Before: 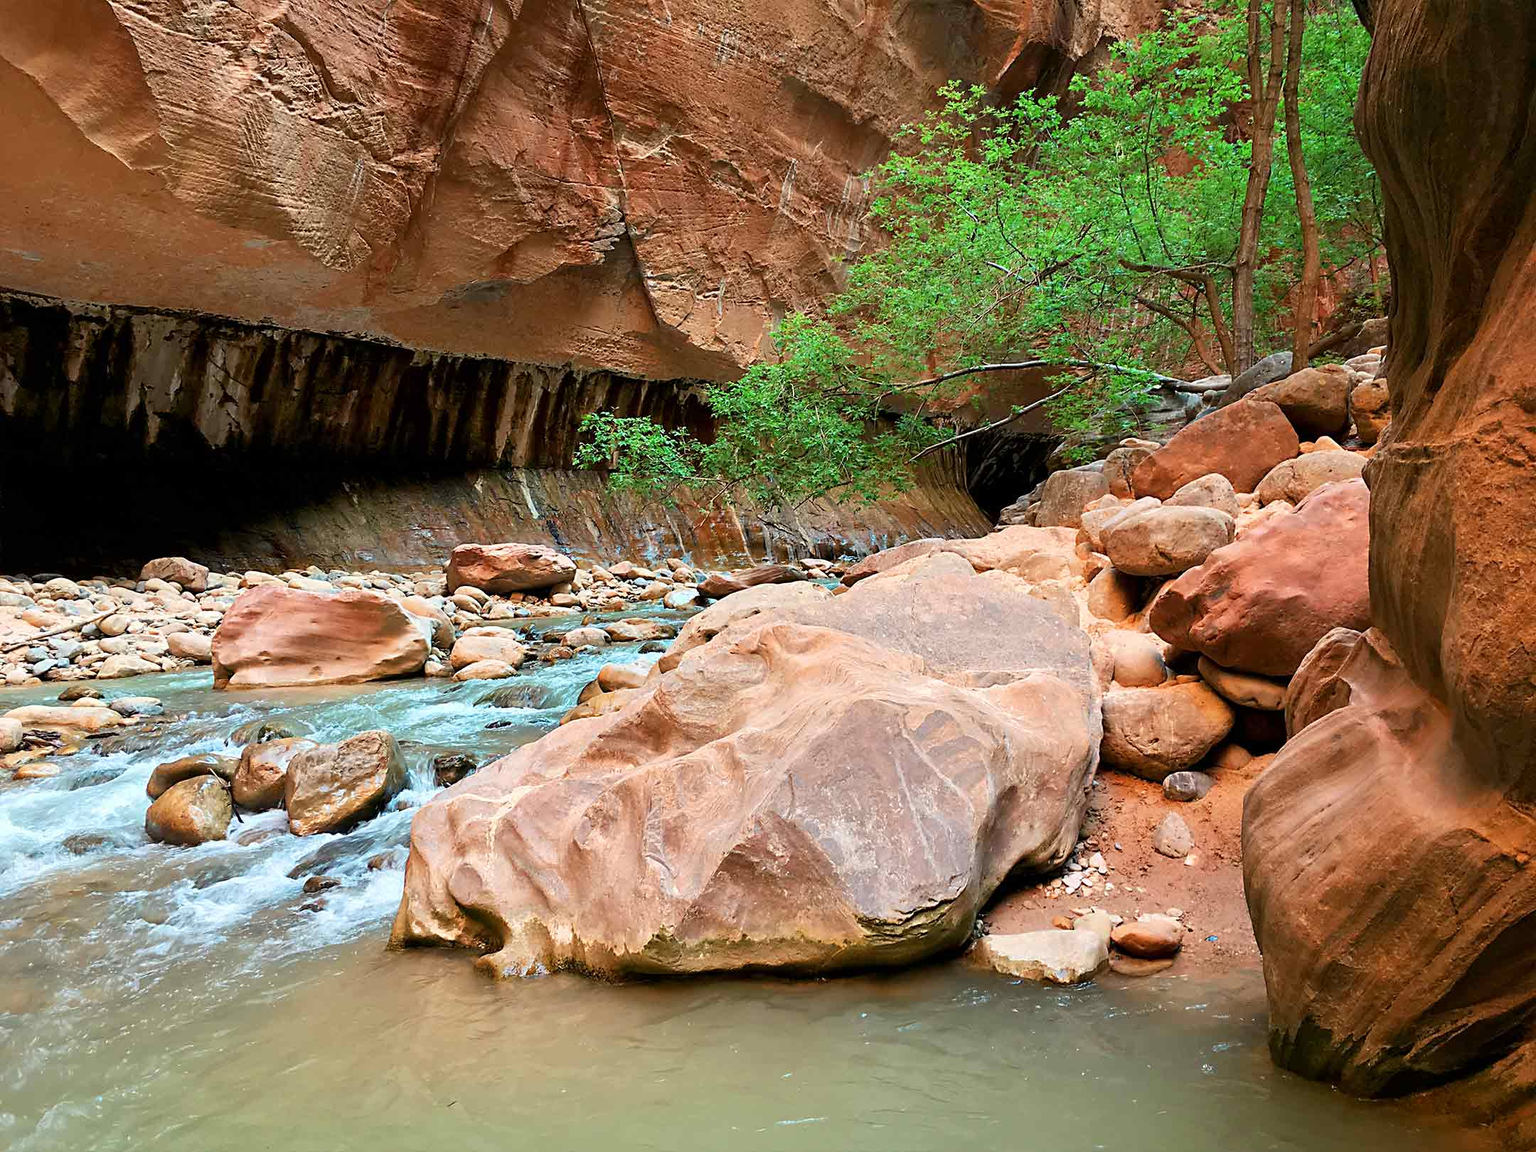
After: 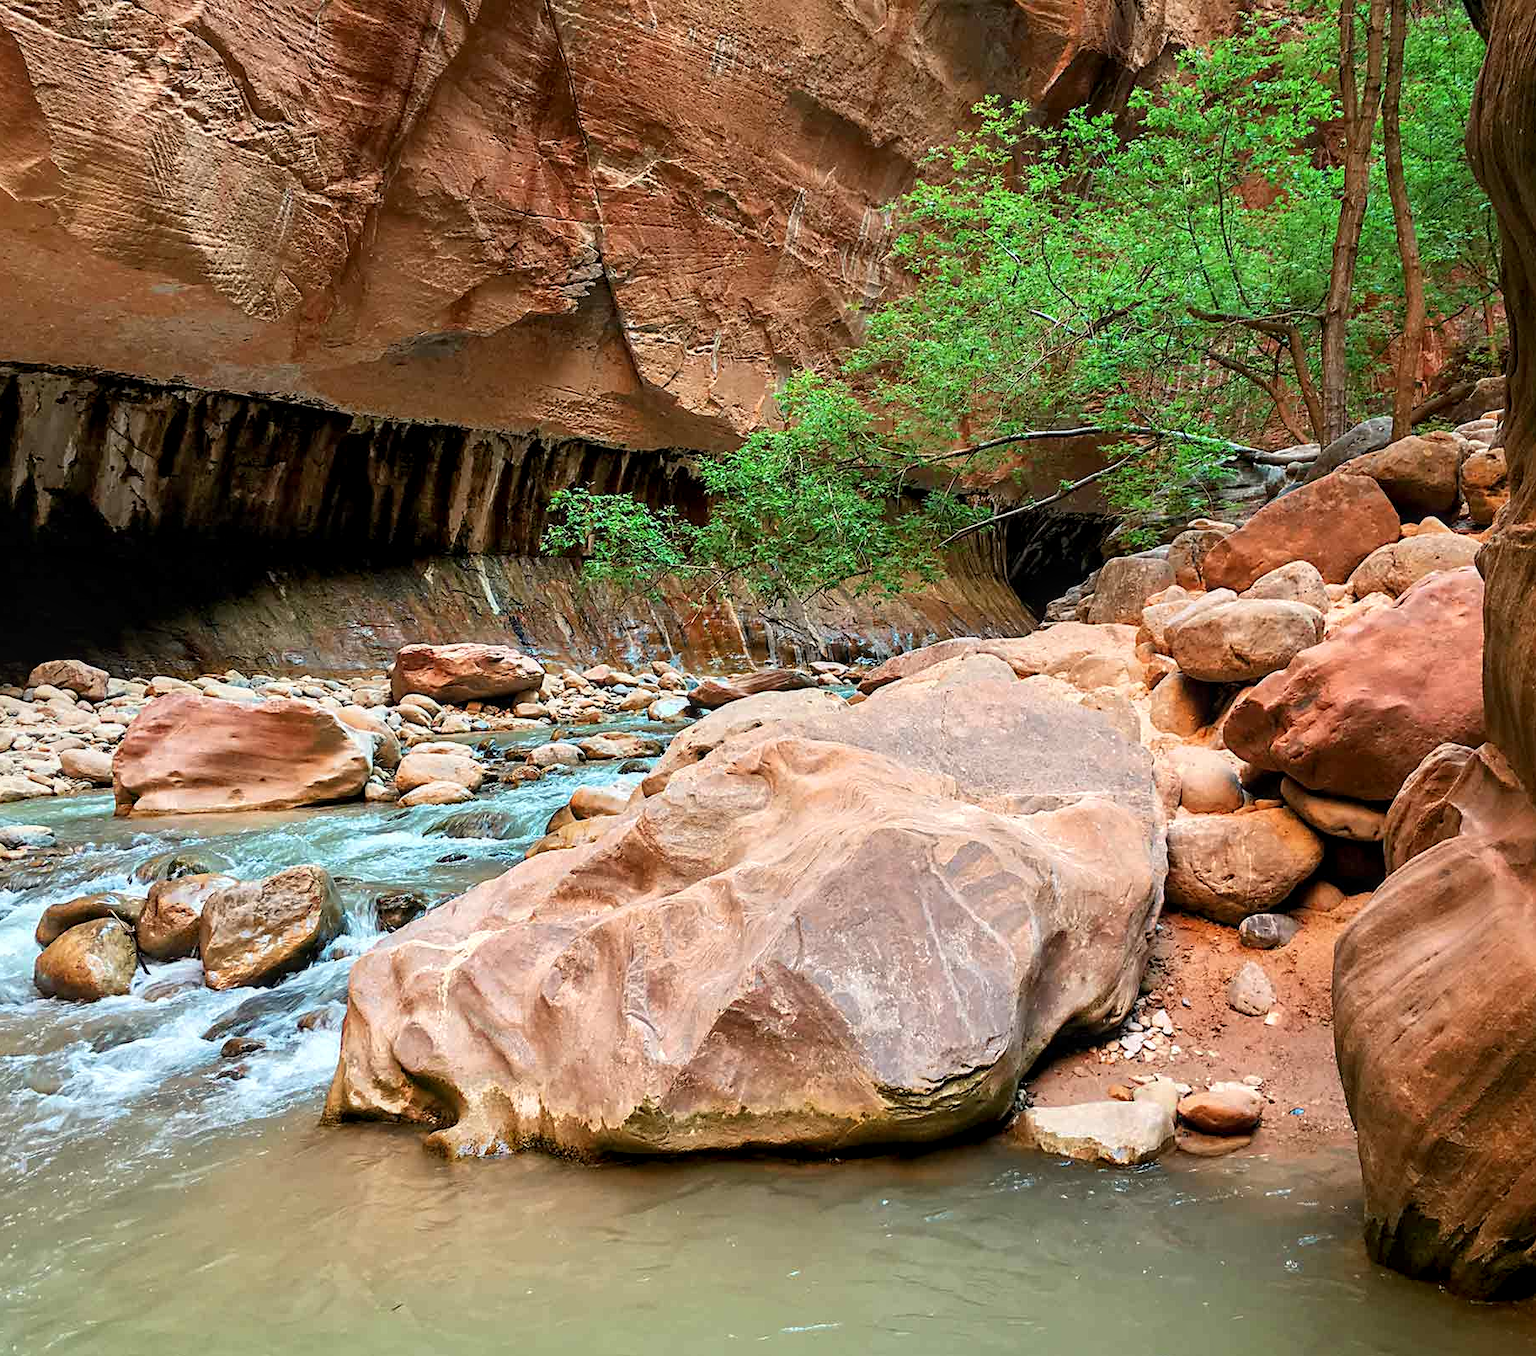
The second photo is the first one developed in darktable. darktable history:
tone equalizer: -8 EV 0.06 EV, smoothing diameter 25%, edges refinement/feathering 10, preserve details guided filter
local contrast: on, module defaults
crop: left 7.598%, right 7.873%
